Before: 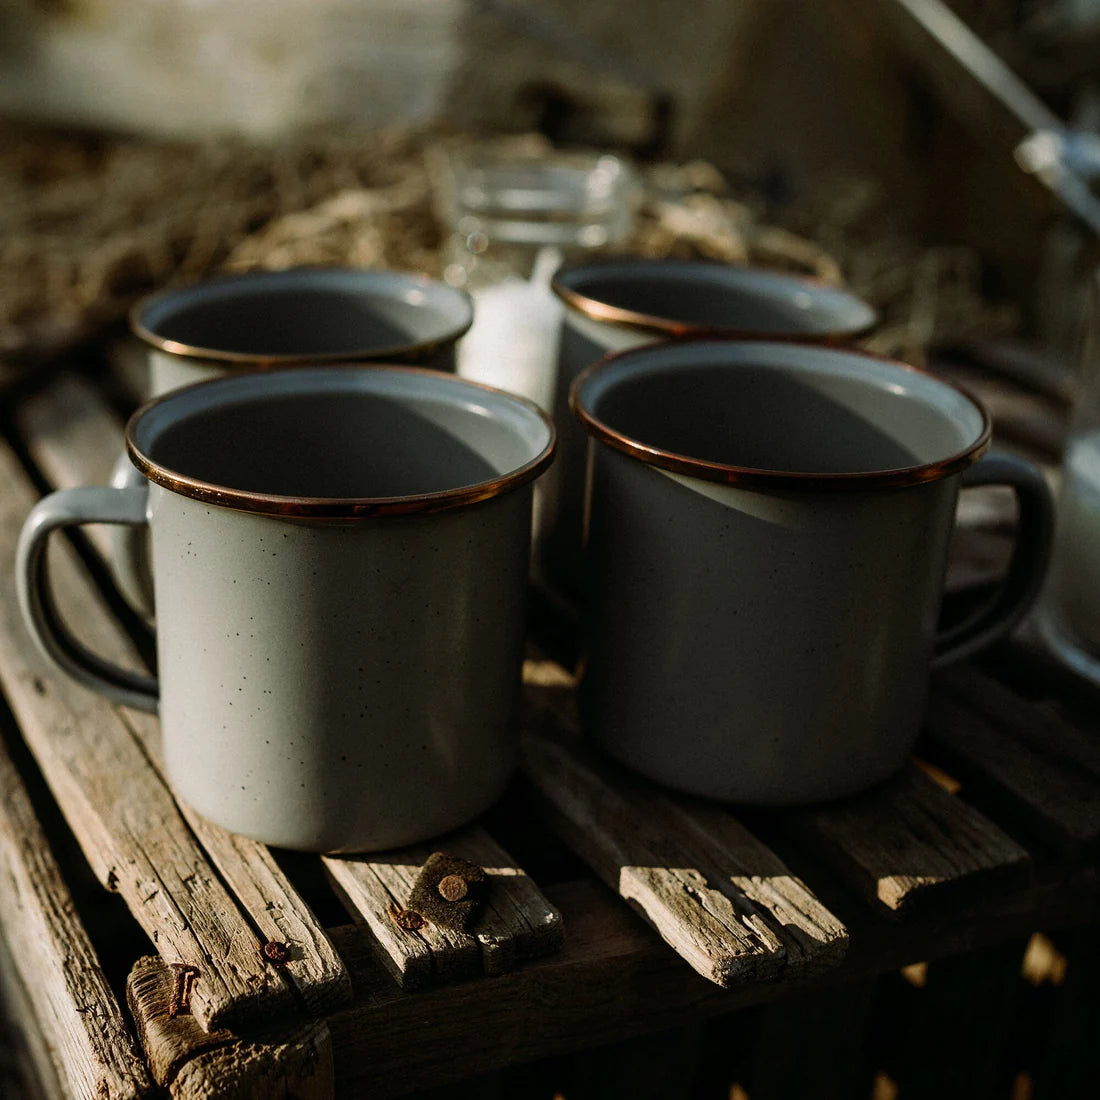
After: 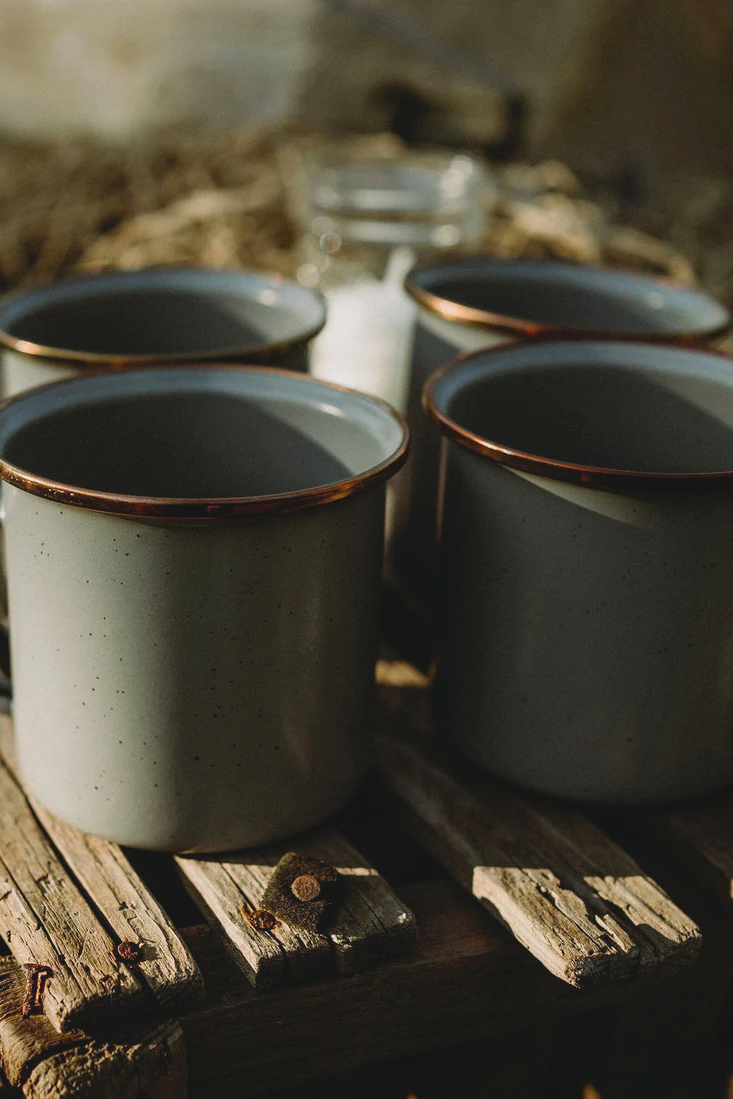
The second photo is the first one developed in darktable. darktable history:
crop and rotate: left 13.409%, right 19.924%
tone equalizer: on, module defaults
contrast brightness saturation: contrast -0.1, brightness 0.05, saturation 0.08
